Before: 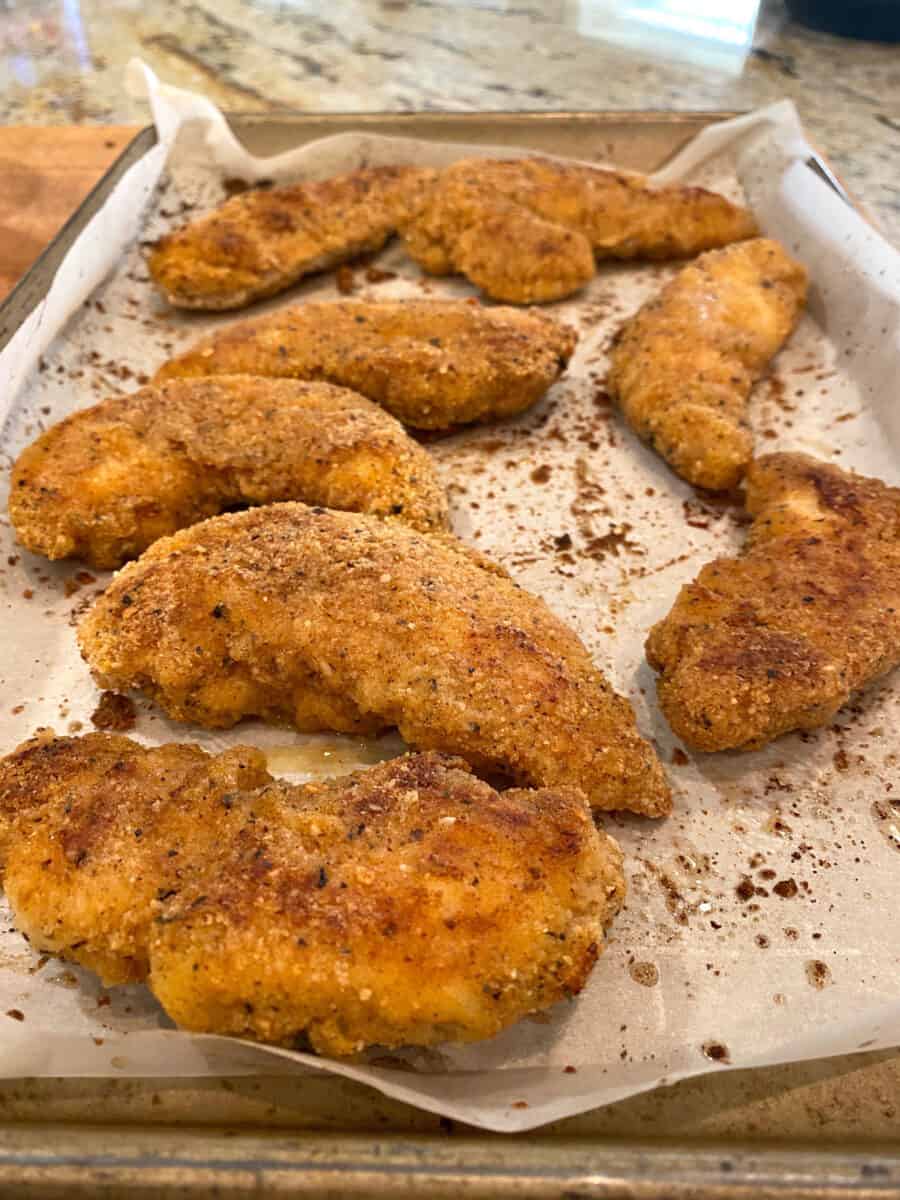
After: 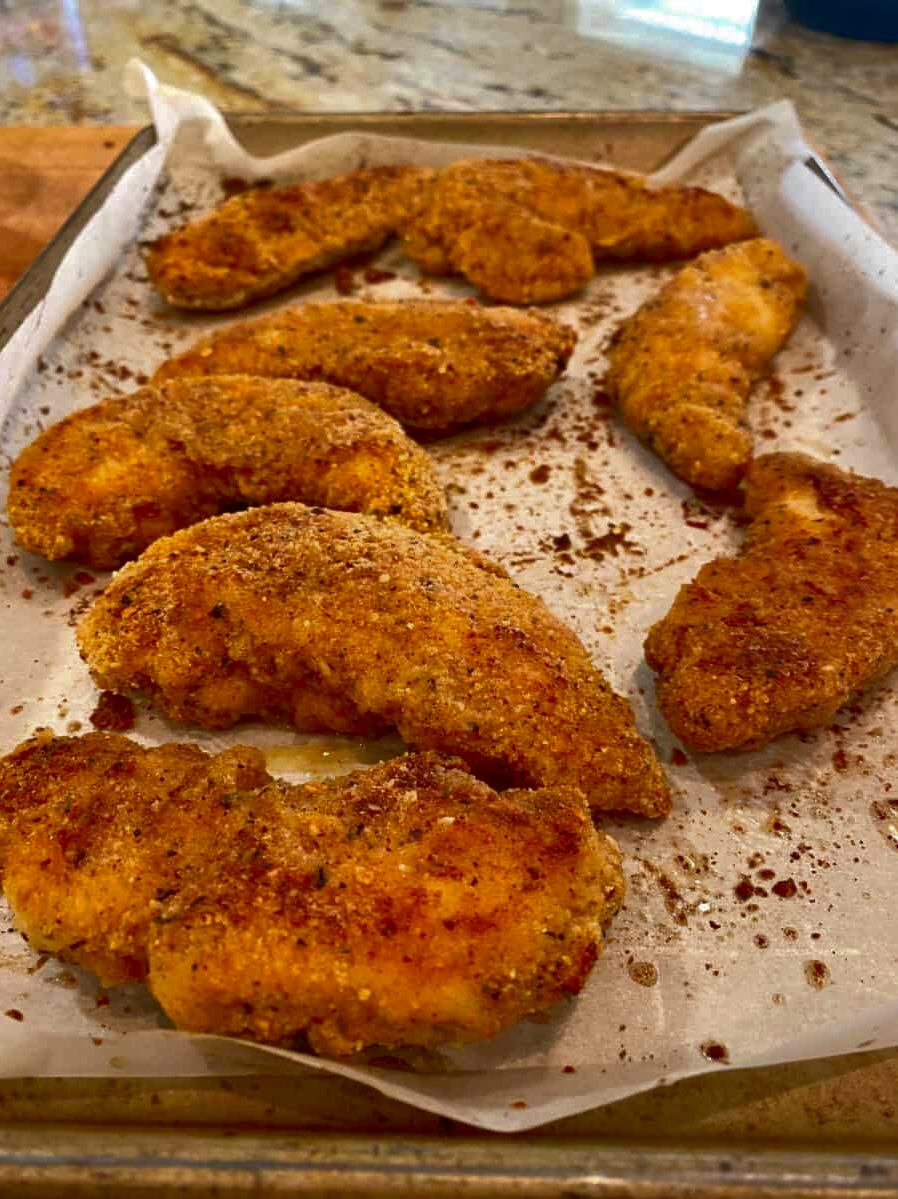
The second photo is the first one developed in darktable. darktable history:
crop and rotate: left 0.123%, bottom 0.007%
contrast brightness saturation: brightness -0.255, saturation 0.195
shadows and highlights: on, module defaults
